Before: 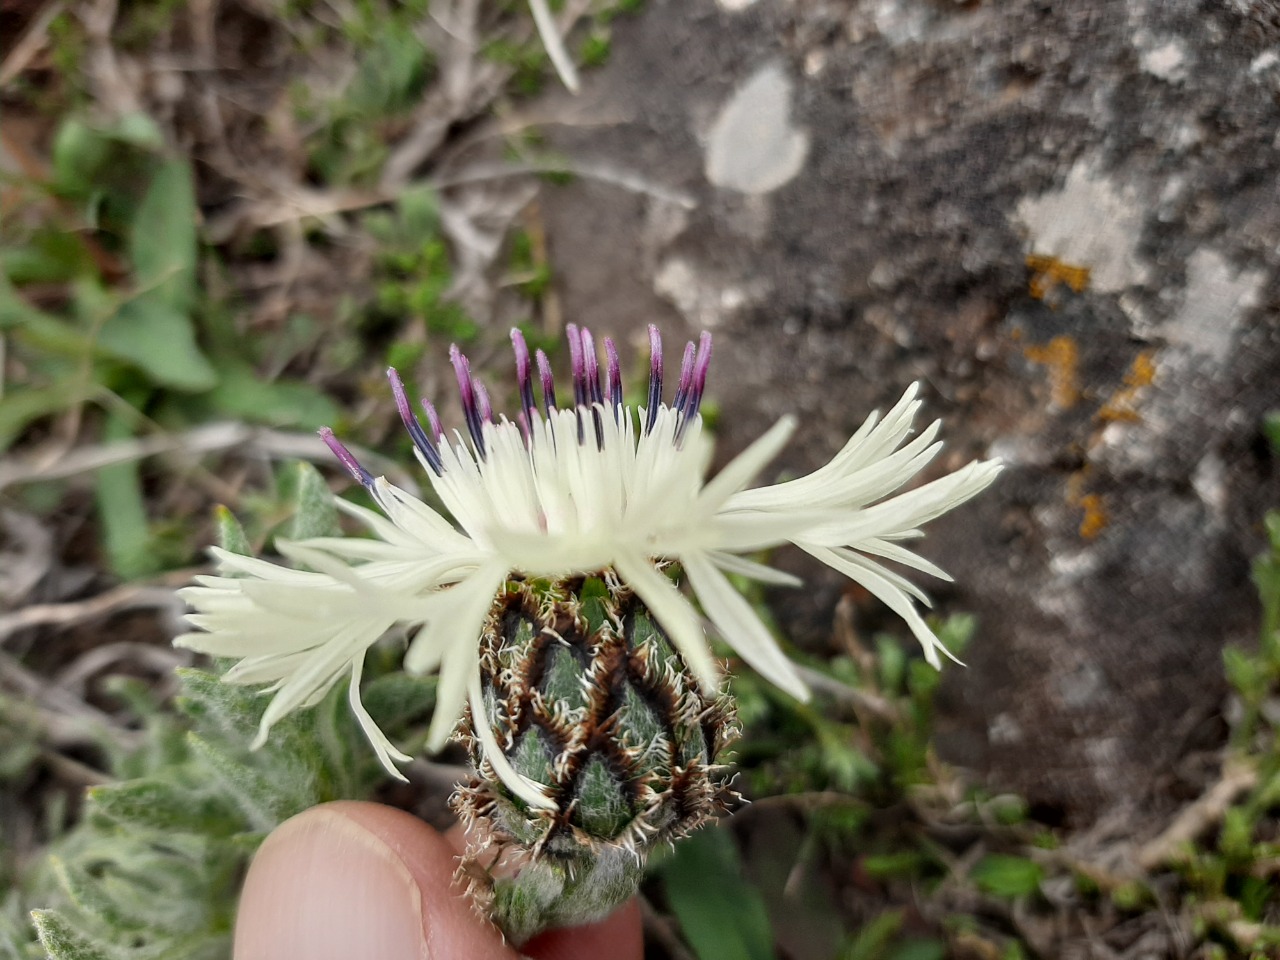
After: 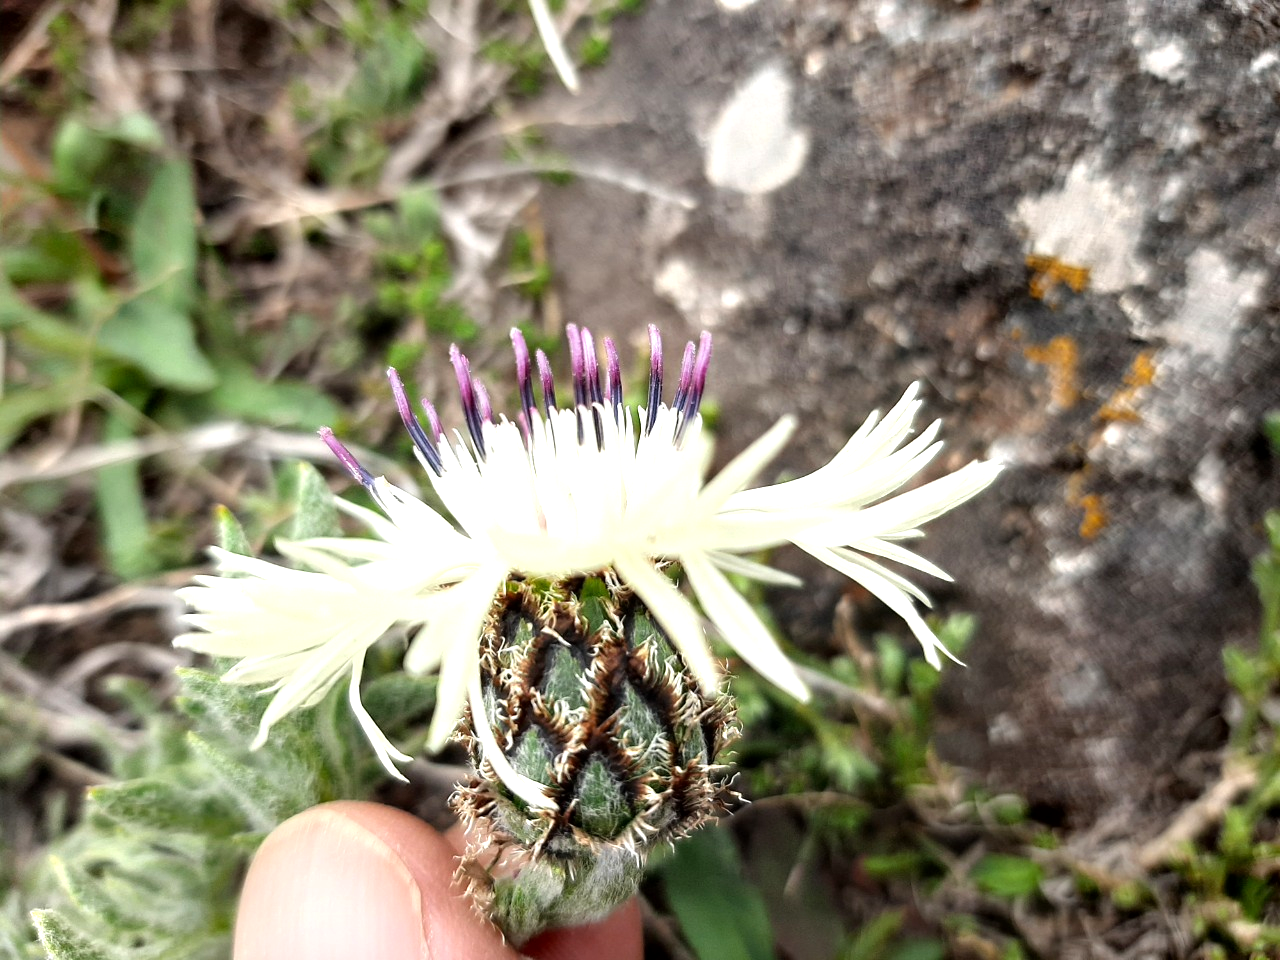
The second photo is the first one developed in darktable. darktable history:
exposure: black level correction 0.001, exposure 0.498 EV, compensate highlight preservation false
tone equalizer: -8 EV -0.437 EV, -7 EV -0.367 EV, -6 EV -0.339 EV, -5 EV -0.236 EV, -3 EV 0.192 EV, -2 EV 0.319 EV, -1 EV 0.414 EV, +0 EV 0.417 EV
